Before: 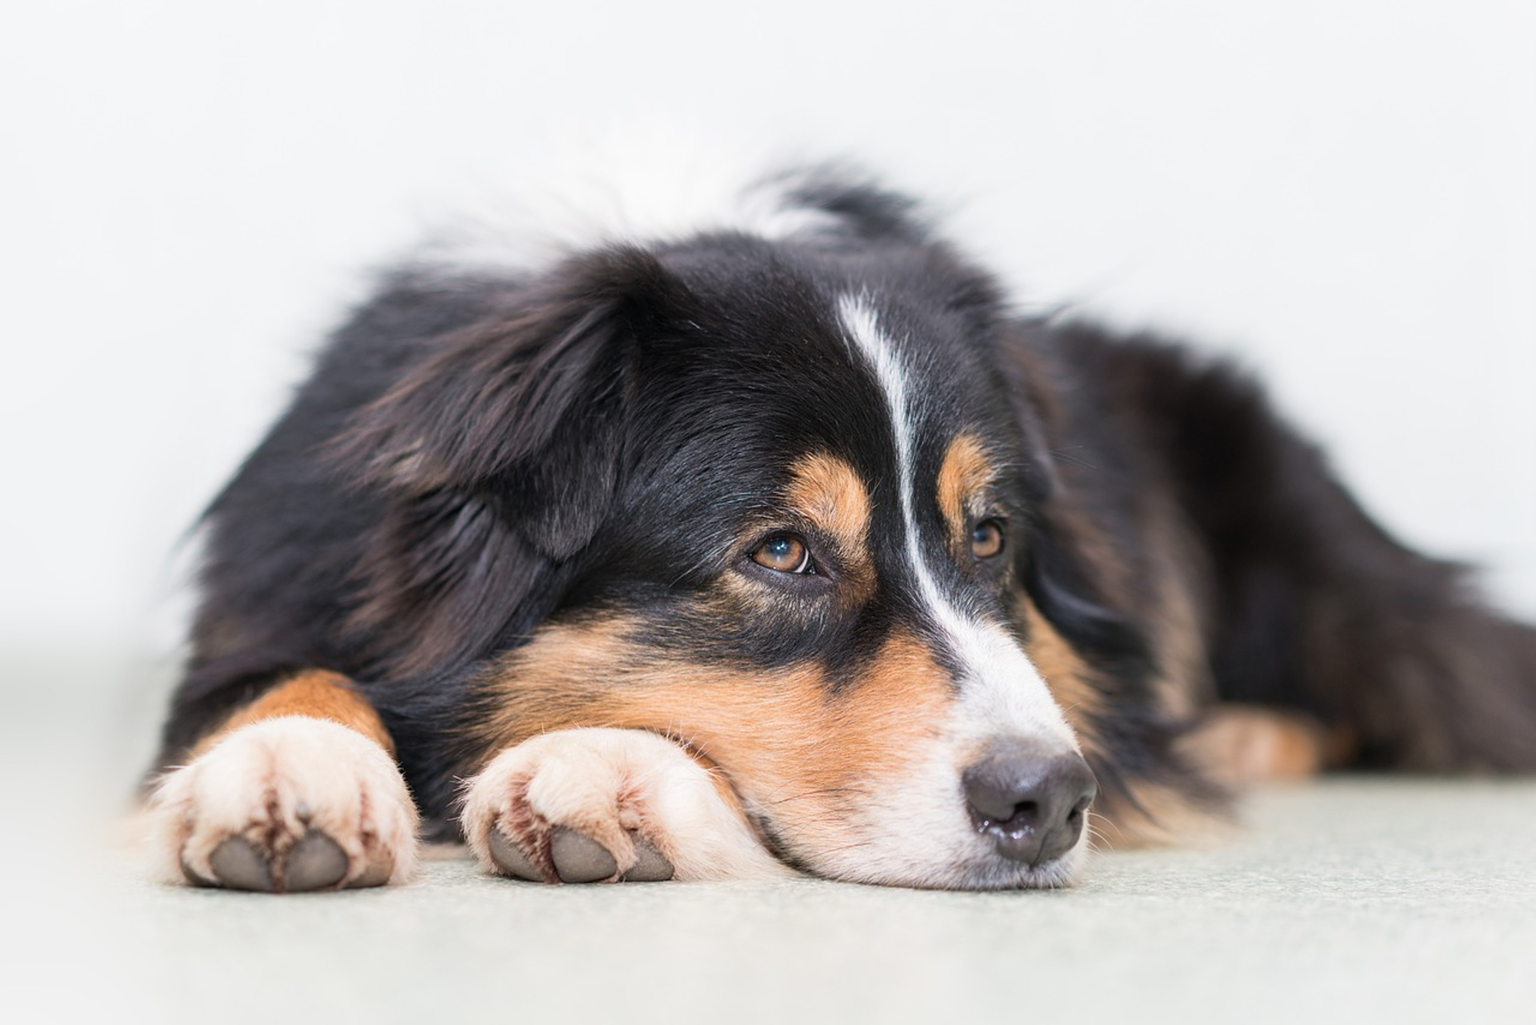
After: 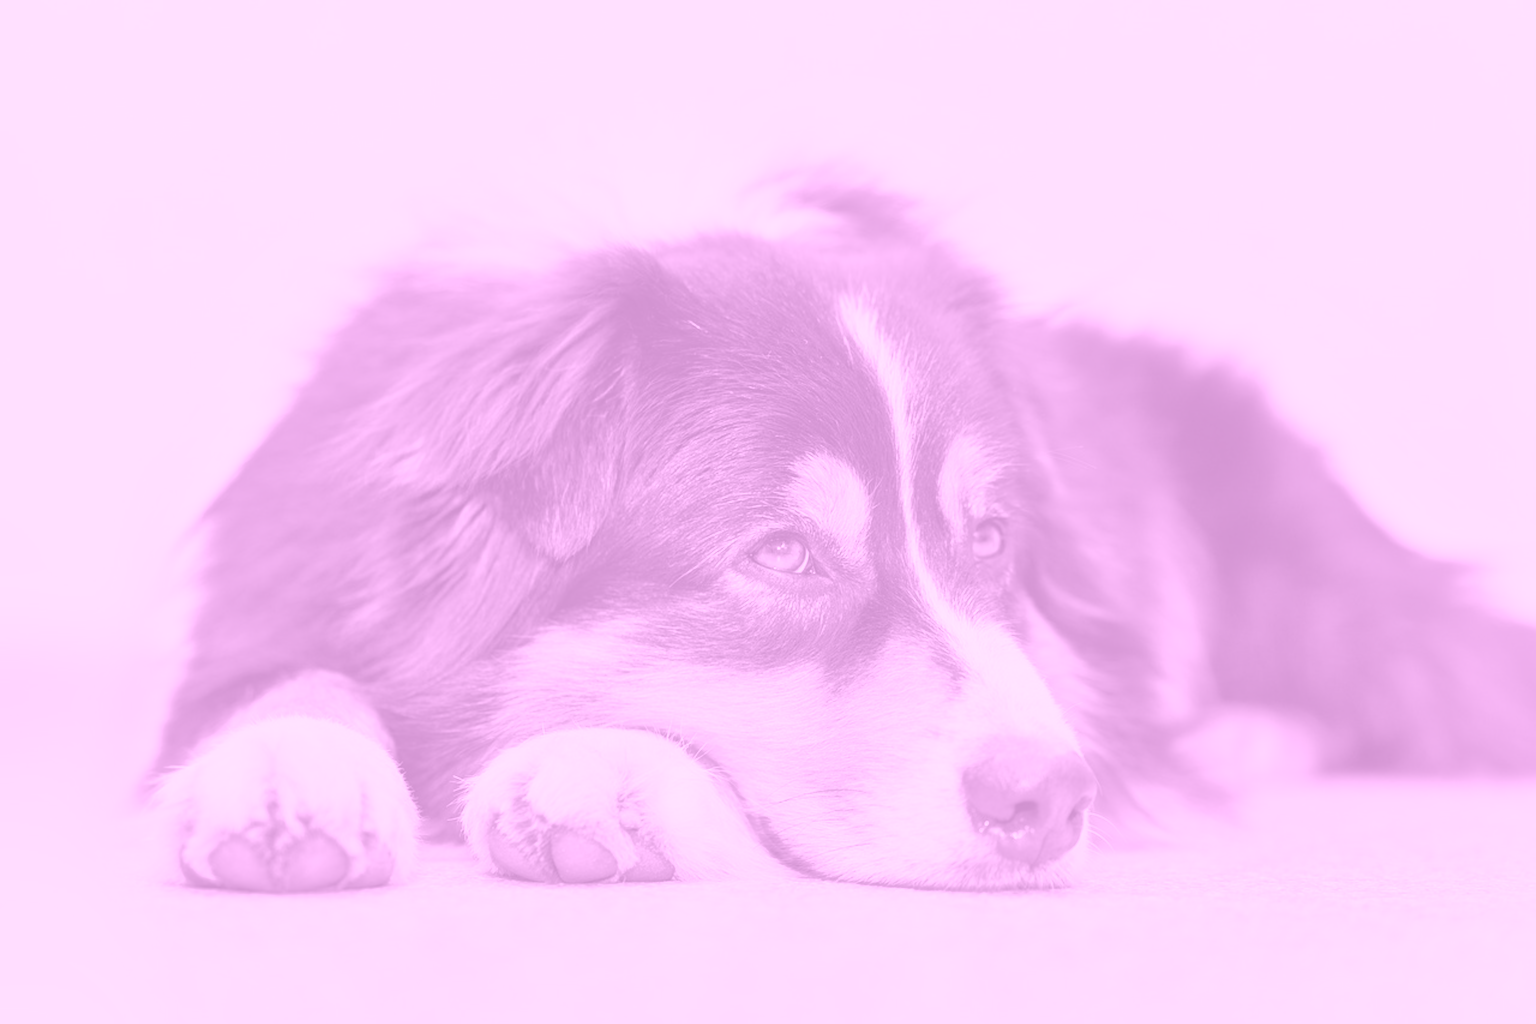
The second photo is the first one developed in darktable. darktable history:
colorize: hue 331.2°, saturation 75%, source mix 30.28%, lightness 70.52%, version 1
shadows and highlights: shadows 52.42, soften with gaussian
